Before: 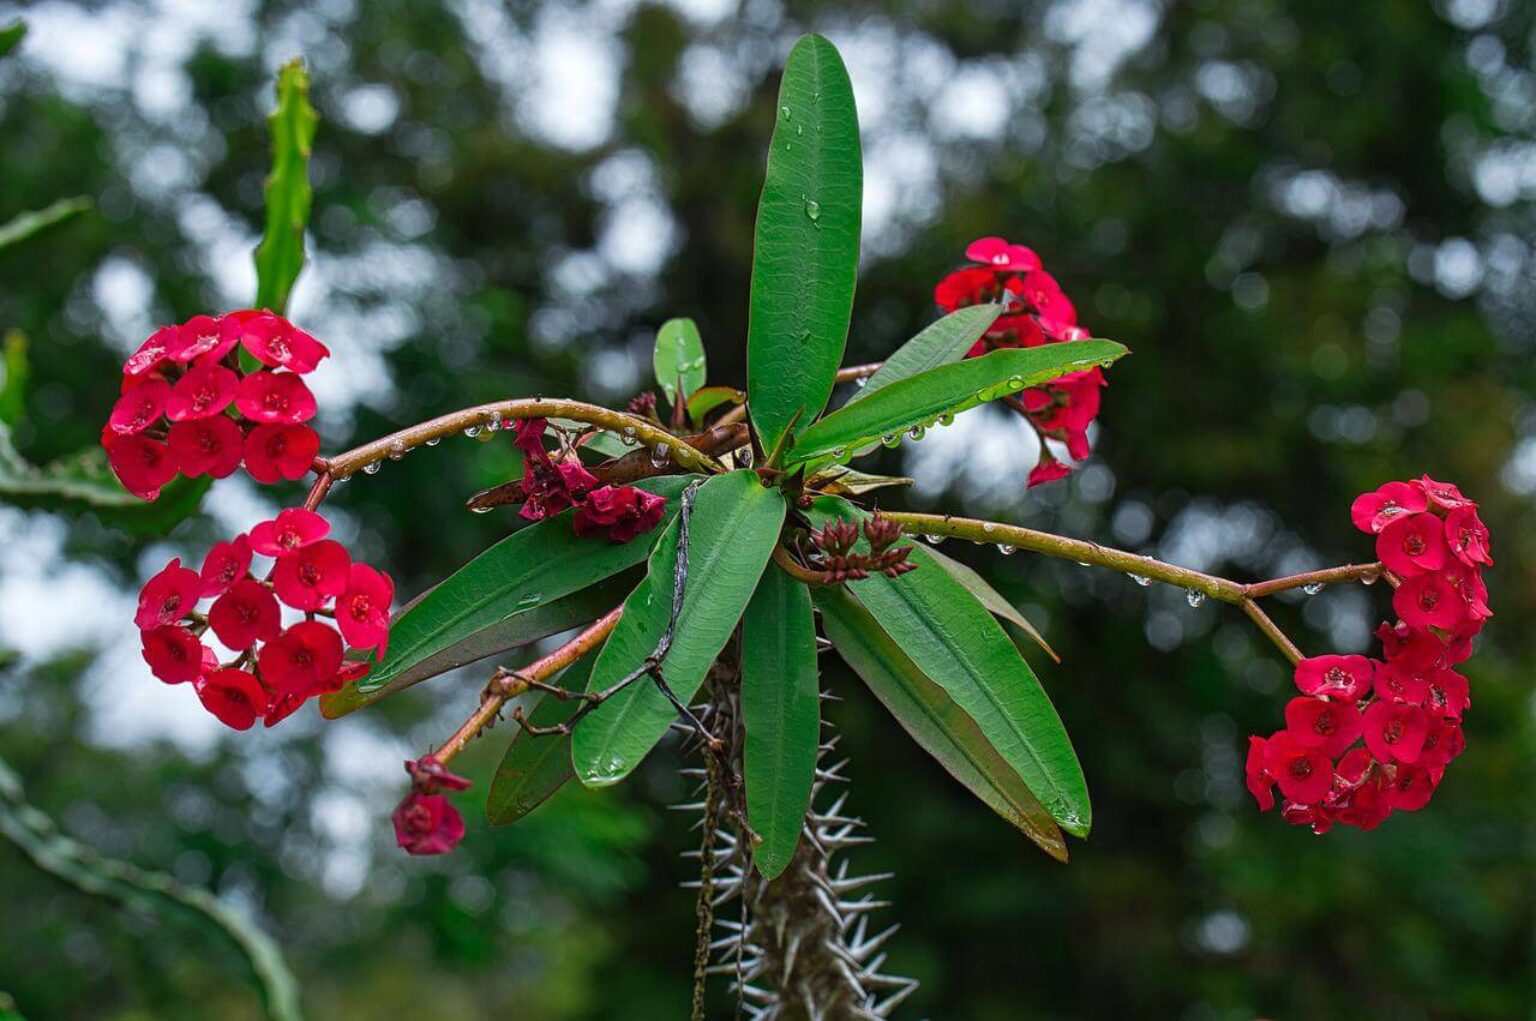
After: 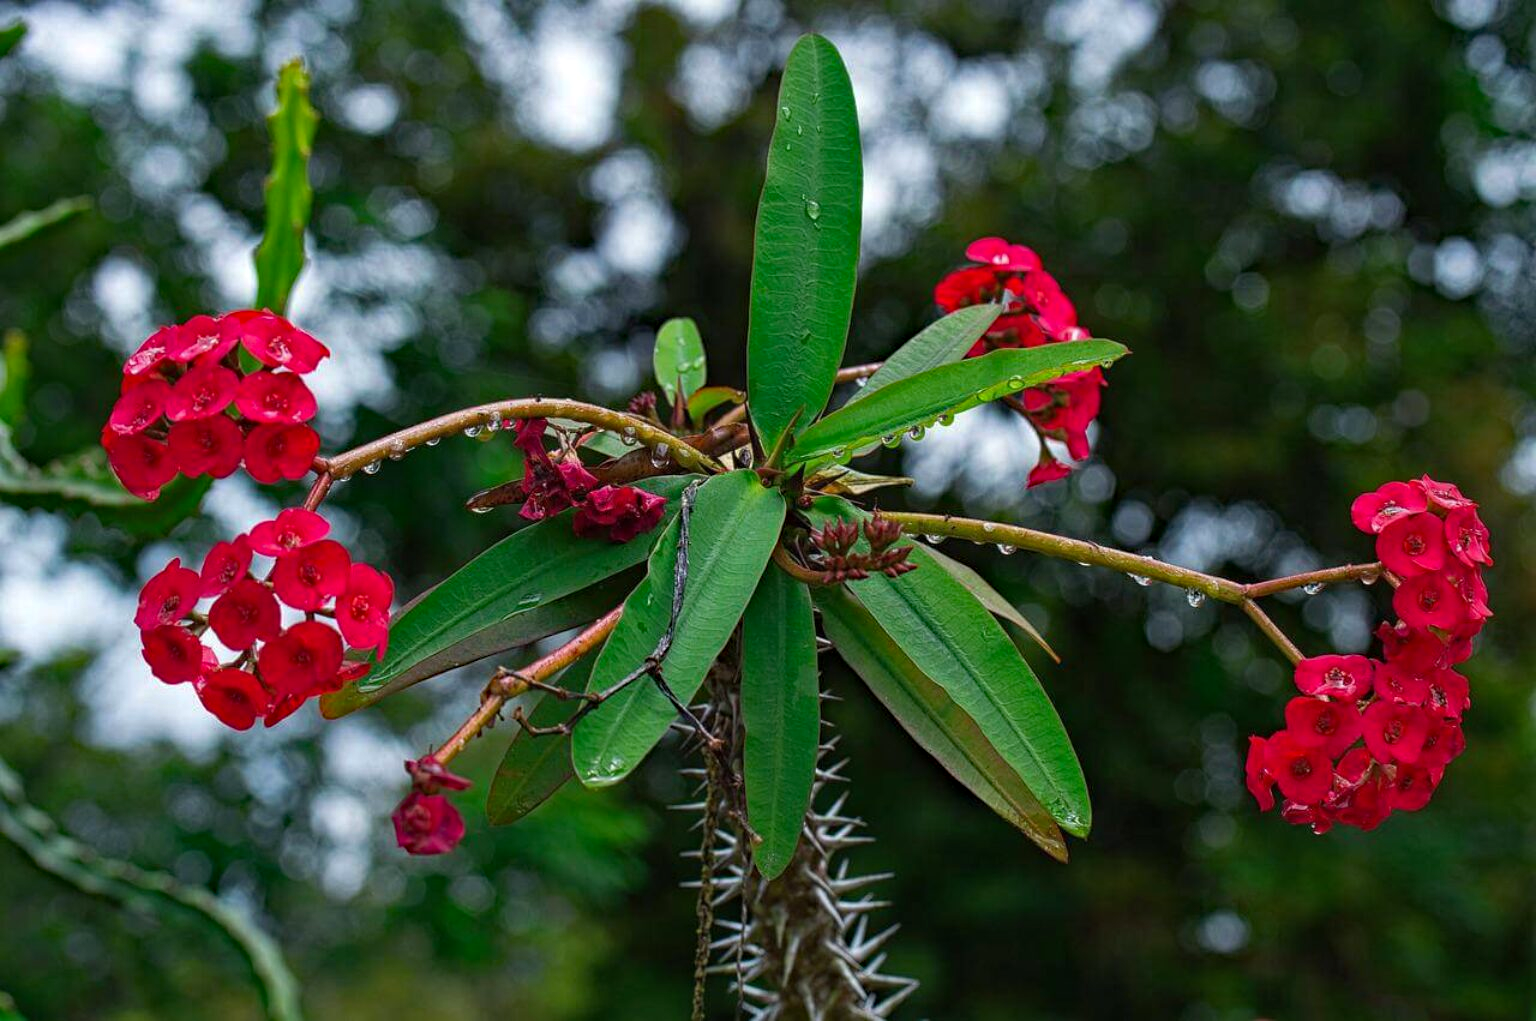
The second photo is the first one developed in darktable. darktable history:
haze removal: strength 0.29, distance 0.25, compatibility mode true, adaptive false
exposure: compensate highlight preservation false
